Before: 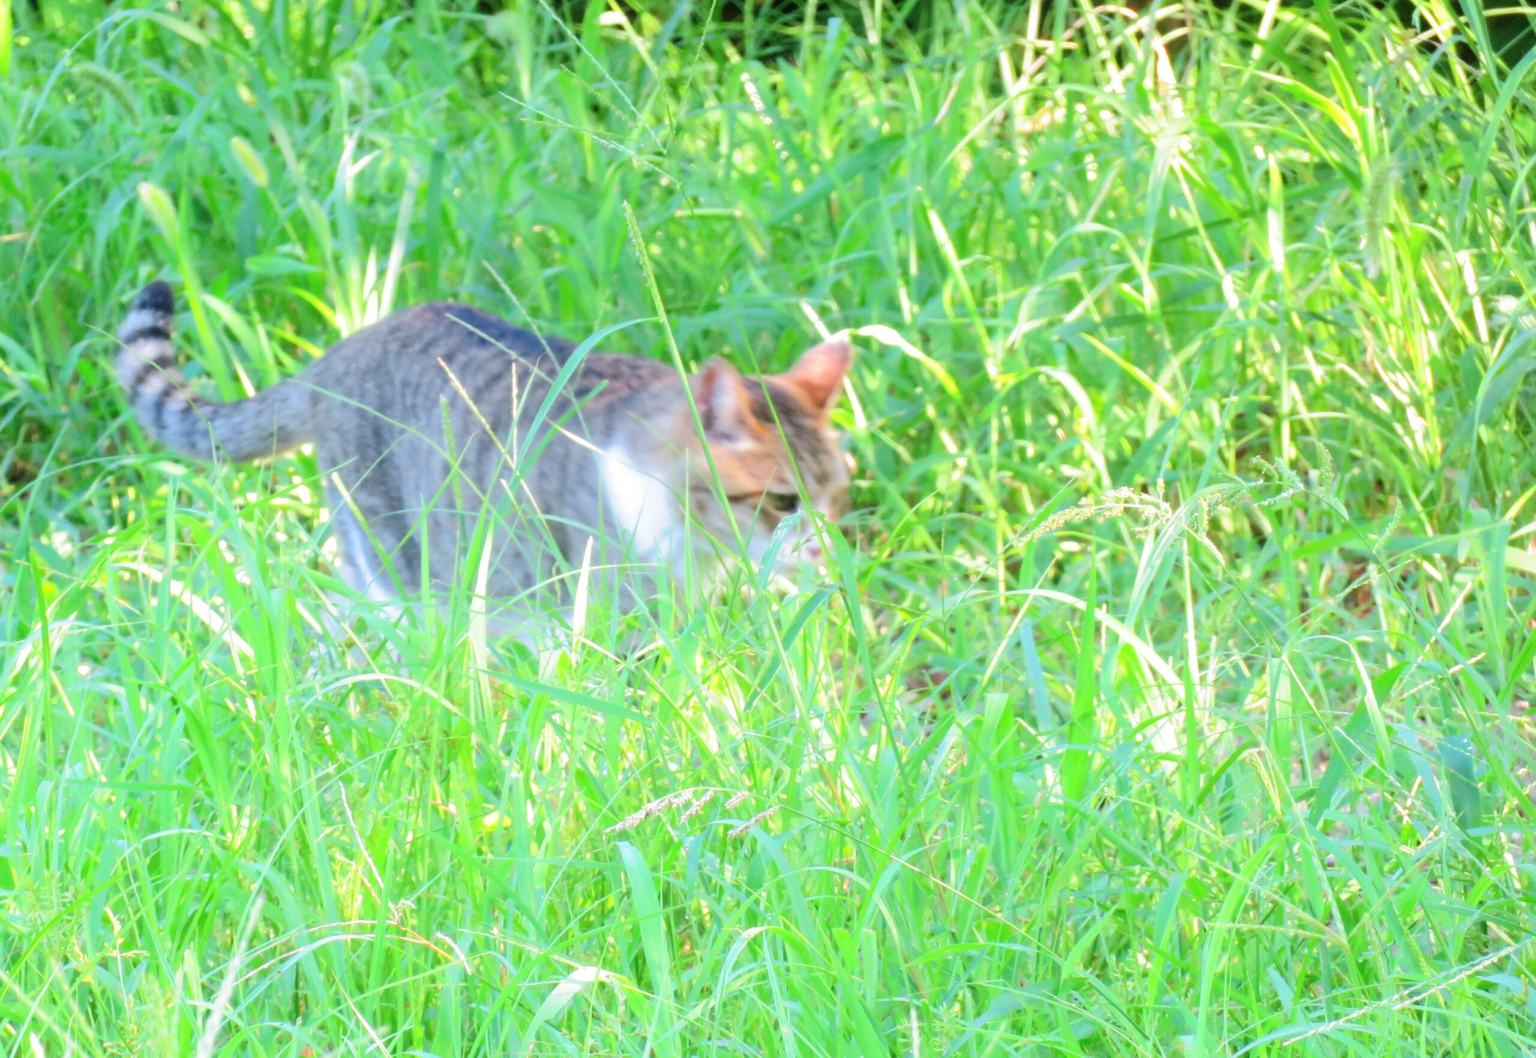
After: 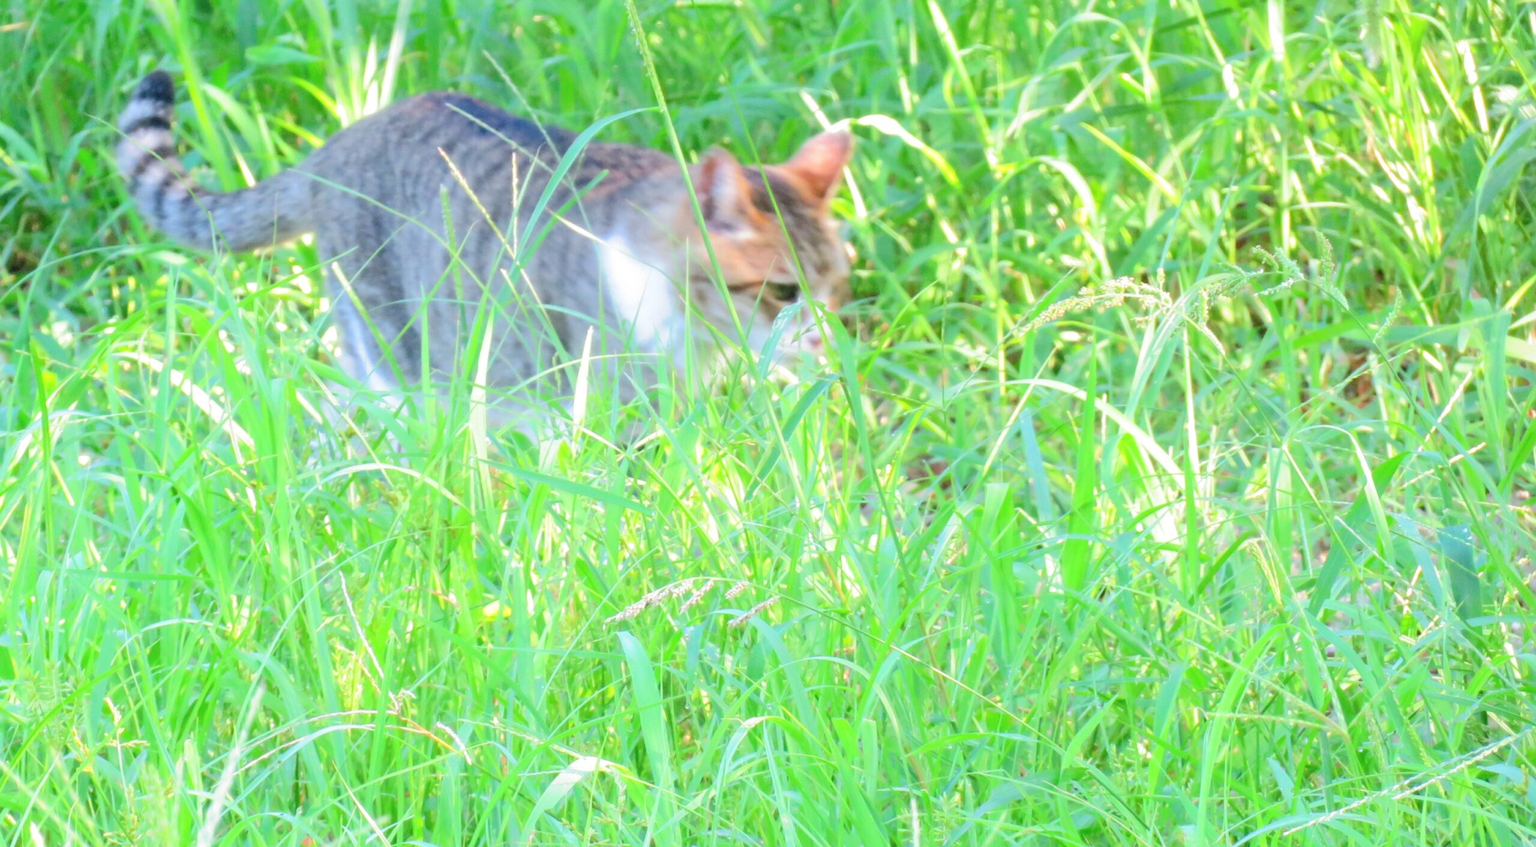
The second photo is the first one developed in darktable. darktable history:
crop and rotate: top 19.924%
